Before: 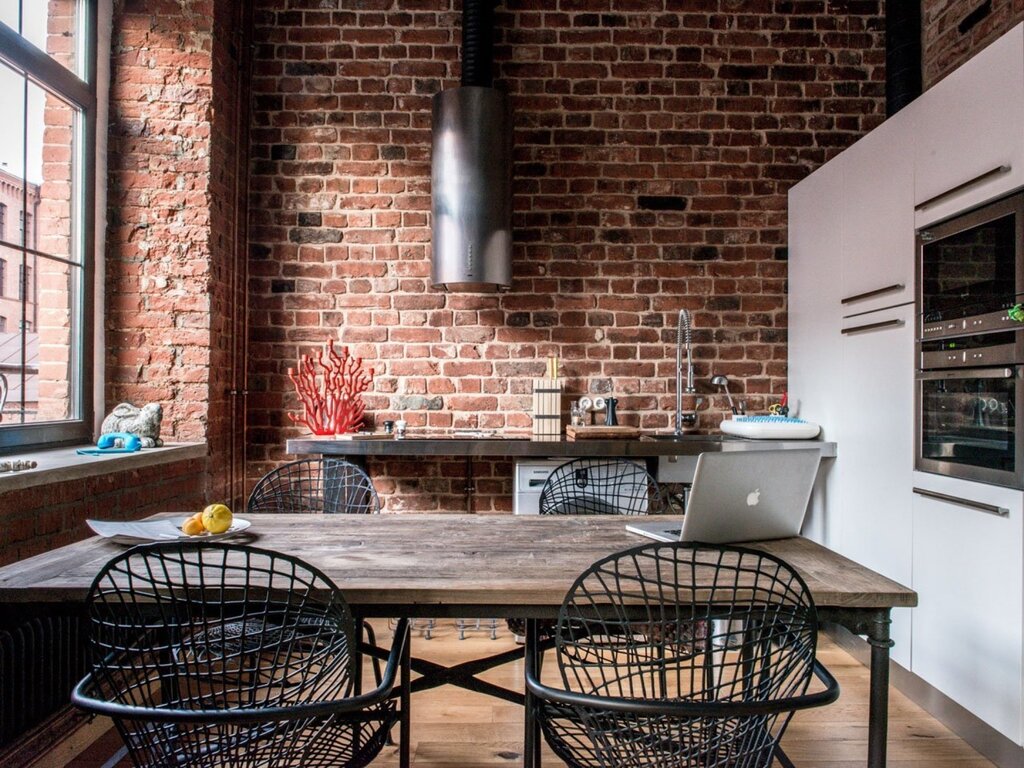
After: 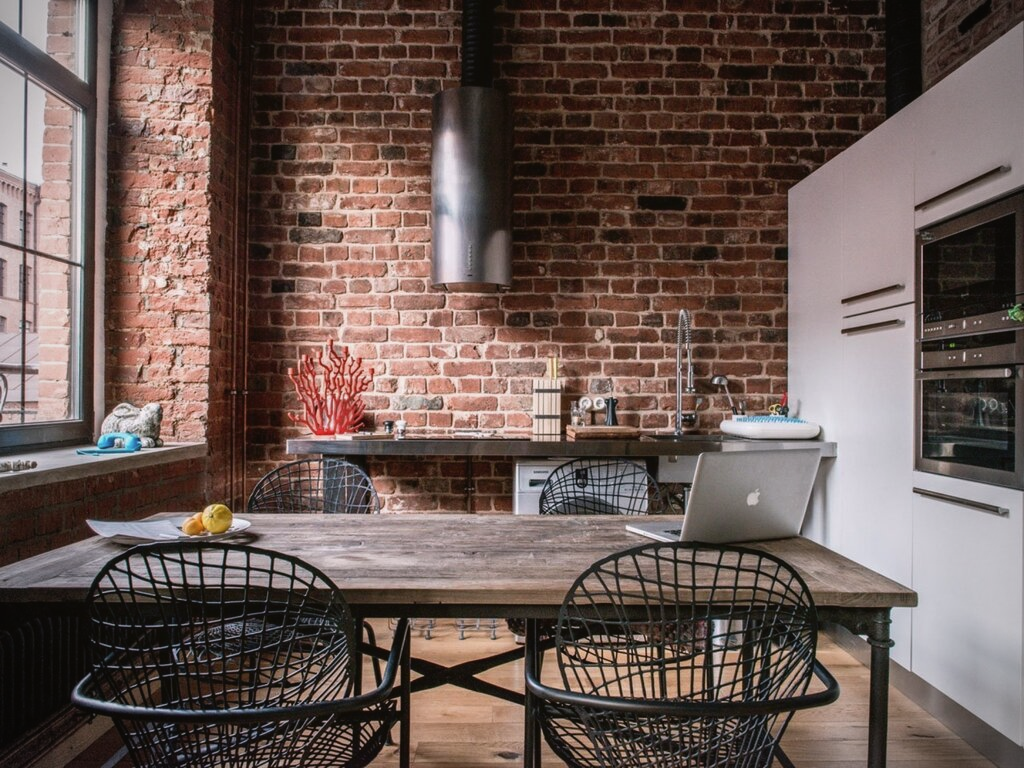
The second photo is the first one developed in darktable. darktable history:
color correction: highlights a* 3.03, highlights b* -1.32, shadows a* -0.072, shadows b* 2.32, saturation 0.98
vignetting: on, module defaults
contrast brightness saturation: contrast -0.083, brightness -0.043, saturation -0.109
